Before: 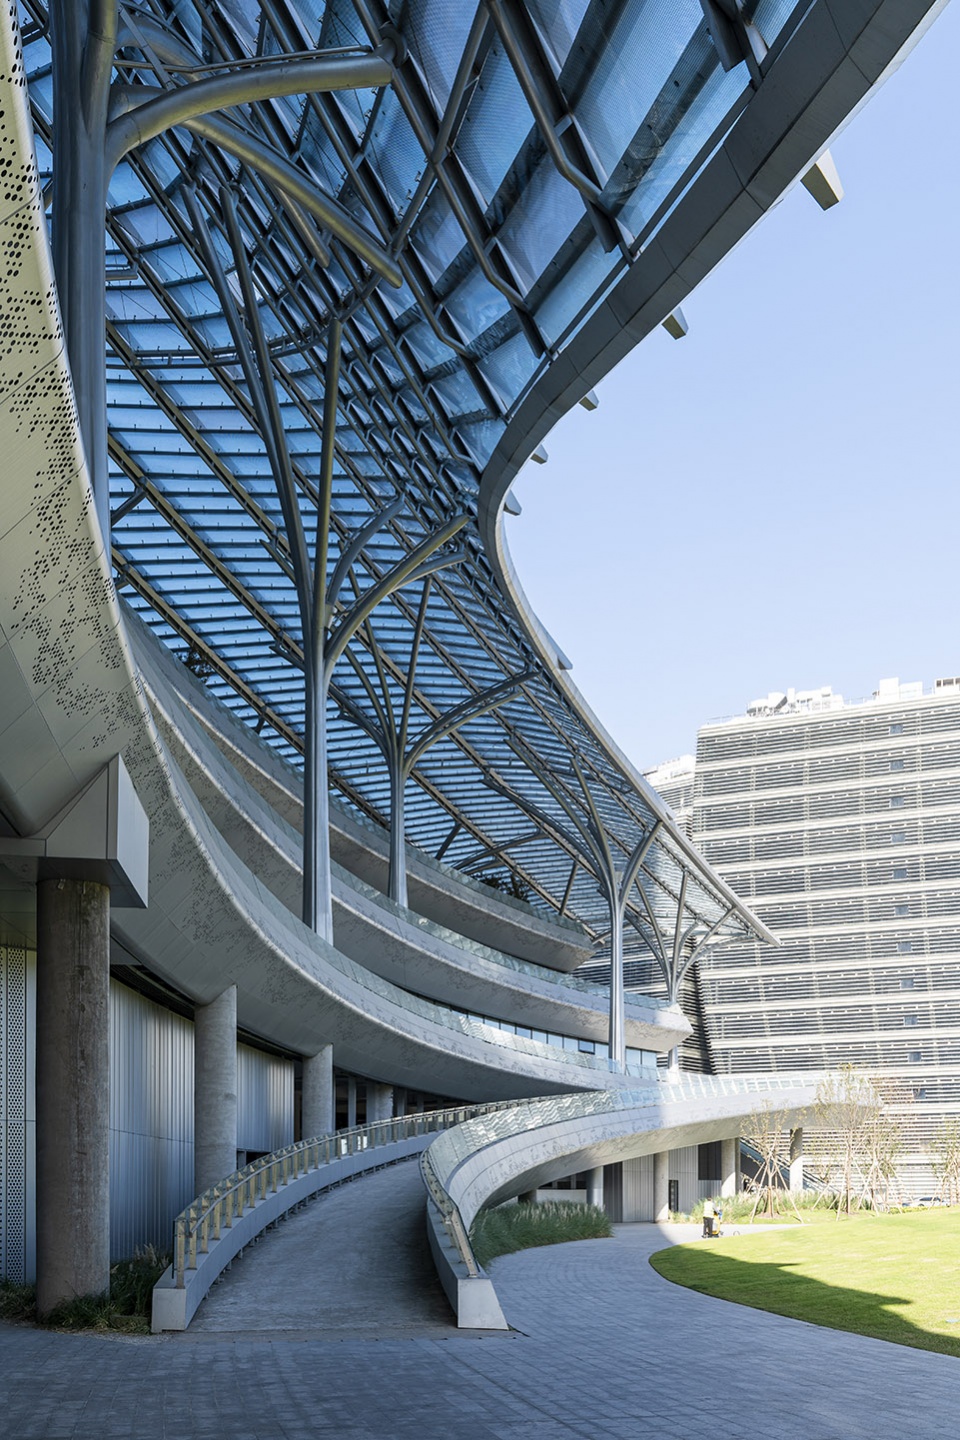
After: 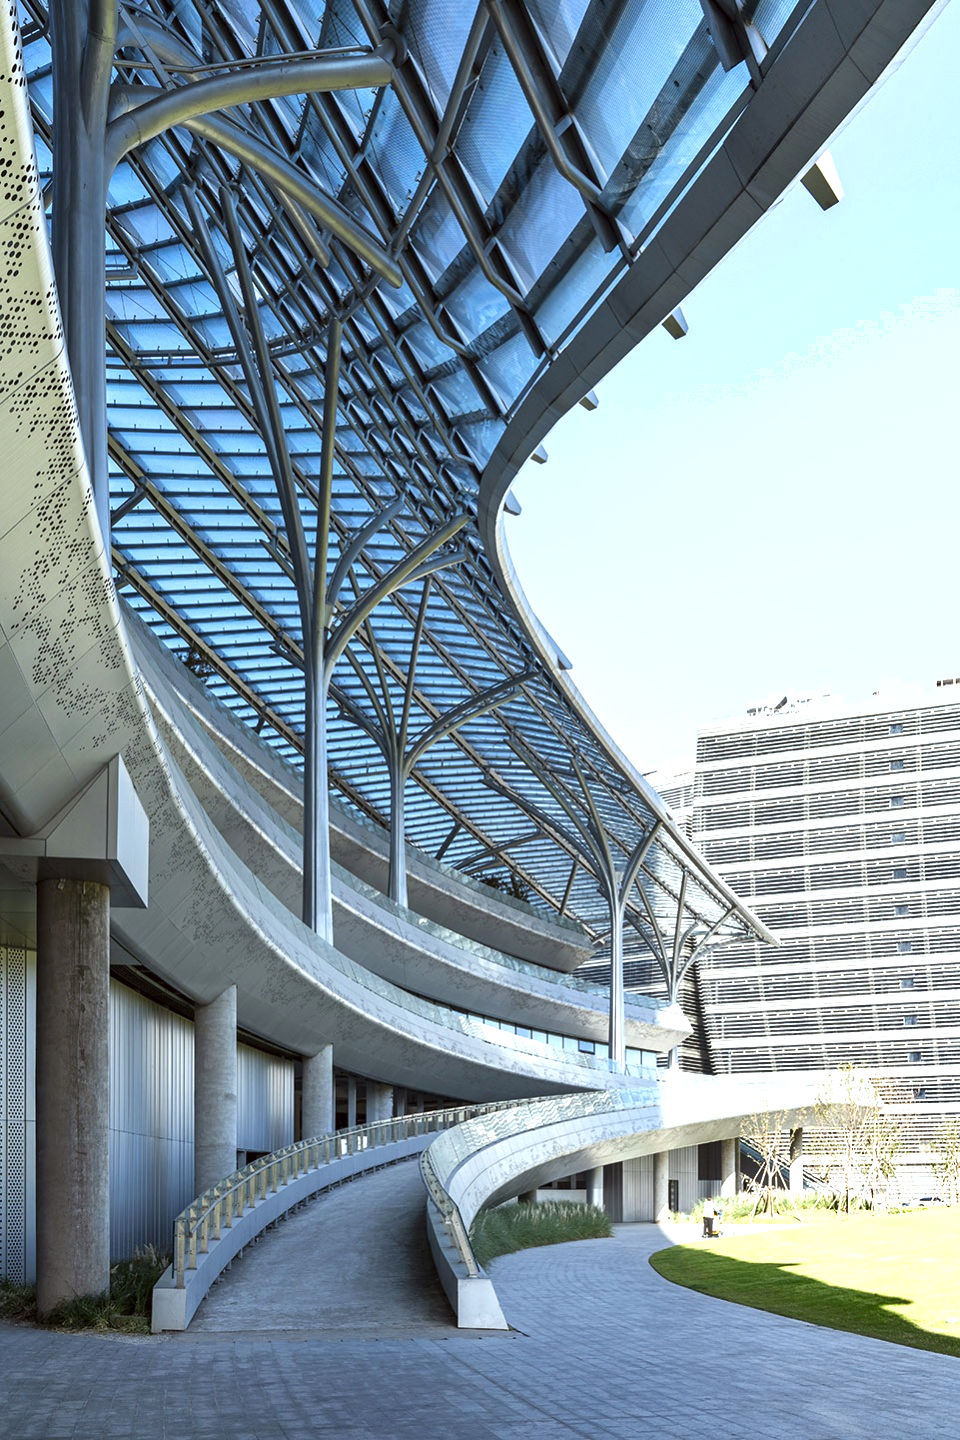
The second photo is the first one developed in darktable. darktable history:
color correction: highlights a* -2.73, highlights b* -2.09, shadows a* 2.41, shadows b* 2.73
exposure: exposure 0.669 EV, compensate highlight preservation false
tone equalizer: on, module defaults
shadows and highlights: shadows 25, highlights -48, soften with gaussian
